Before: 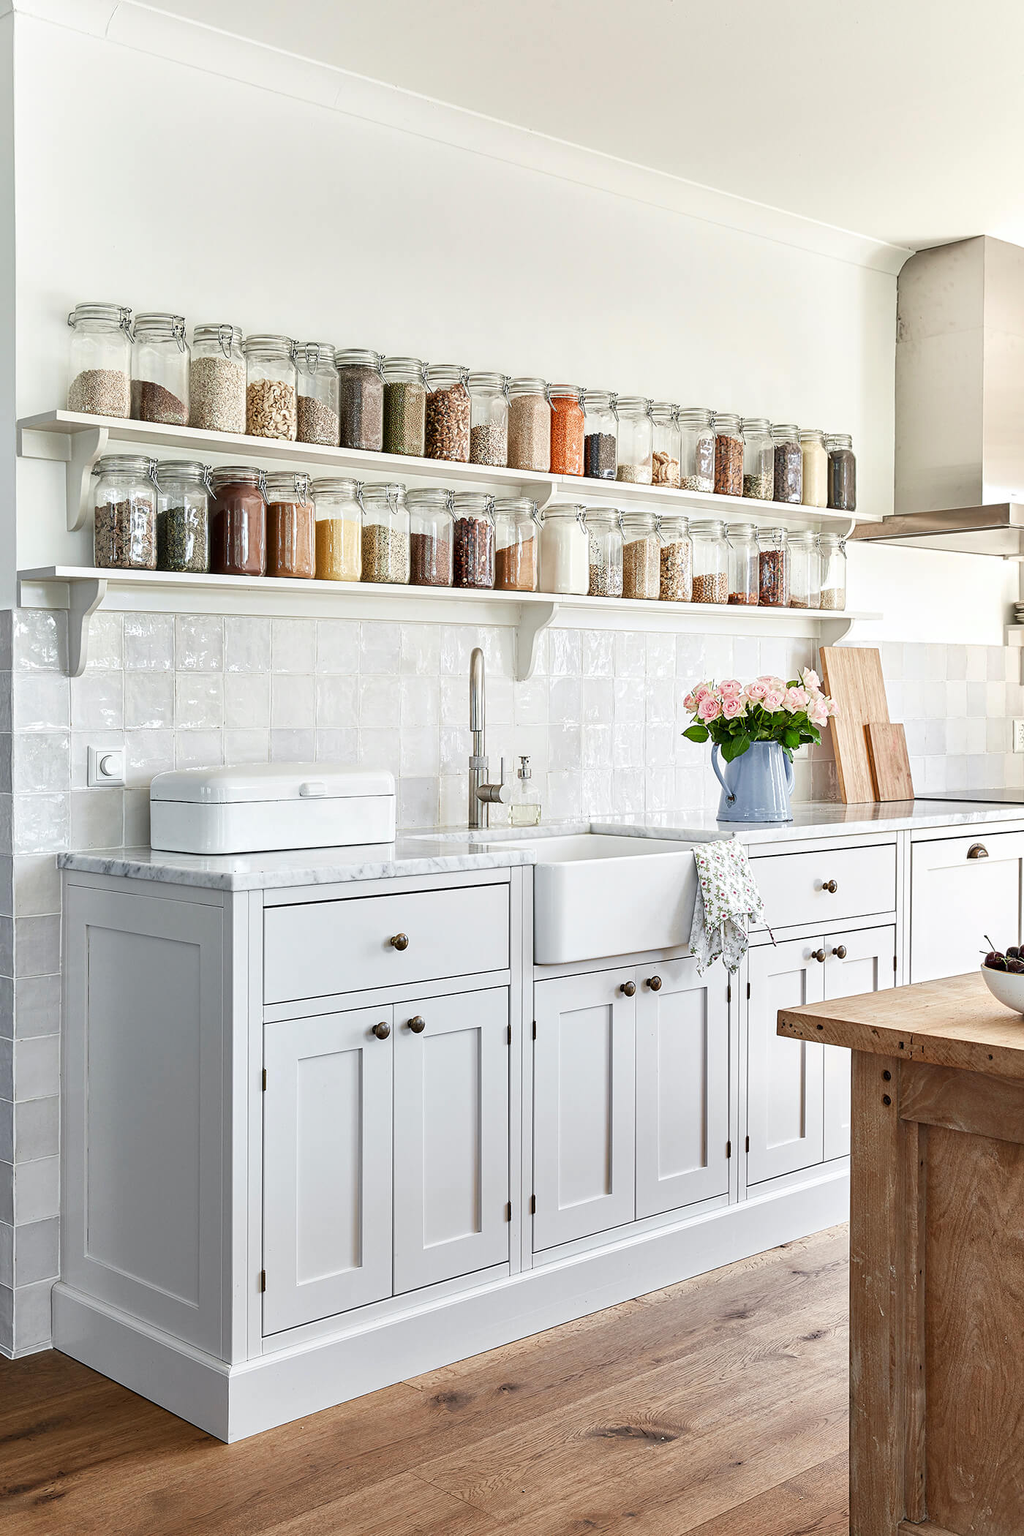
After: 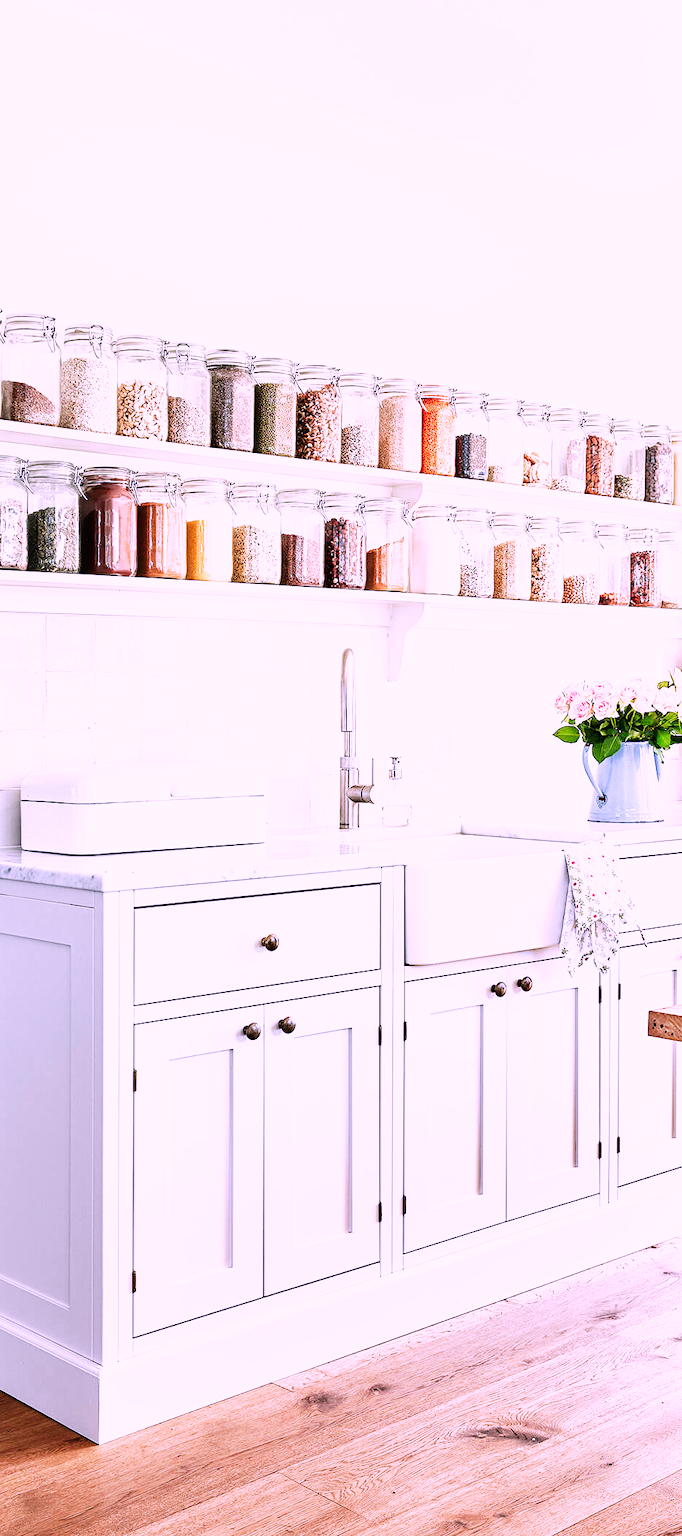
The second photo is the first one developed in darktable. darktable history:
crop and rotate: left 12.648%, right 20.685%
base curve: curves: ch0 [(0, 0) (0.007, 0.004) (0.027, 0.03) (0.046, 0.07) (0.207, 0.54) (0.442, 0.872) (0.673, 0.972) (1, 1)], preserve colors none
exposure: exposure -0.021 EV, compensate highlight preservation false
color correction: highlights a* 15.46, highlights b* -20.56
